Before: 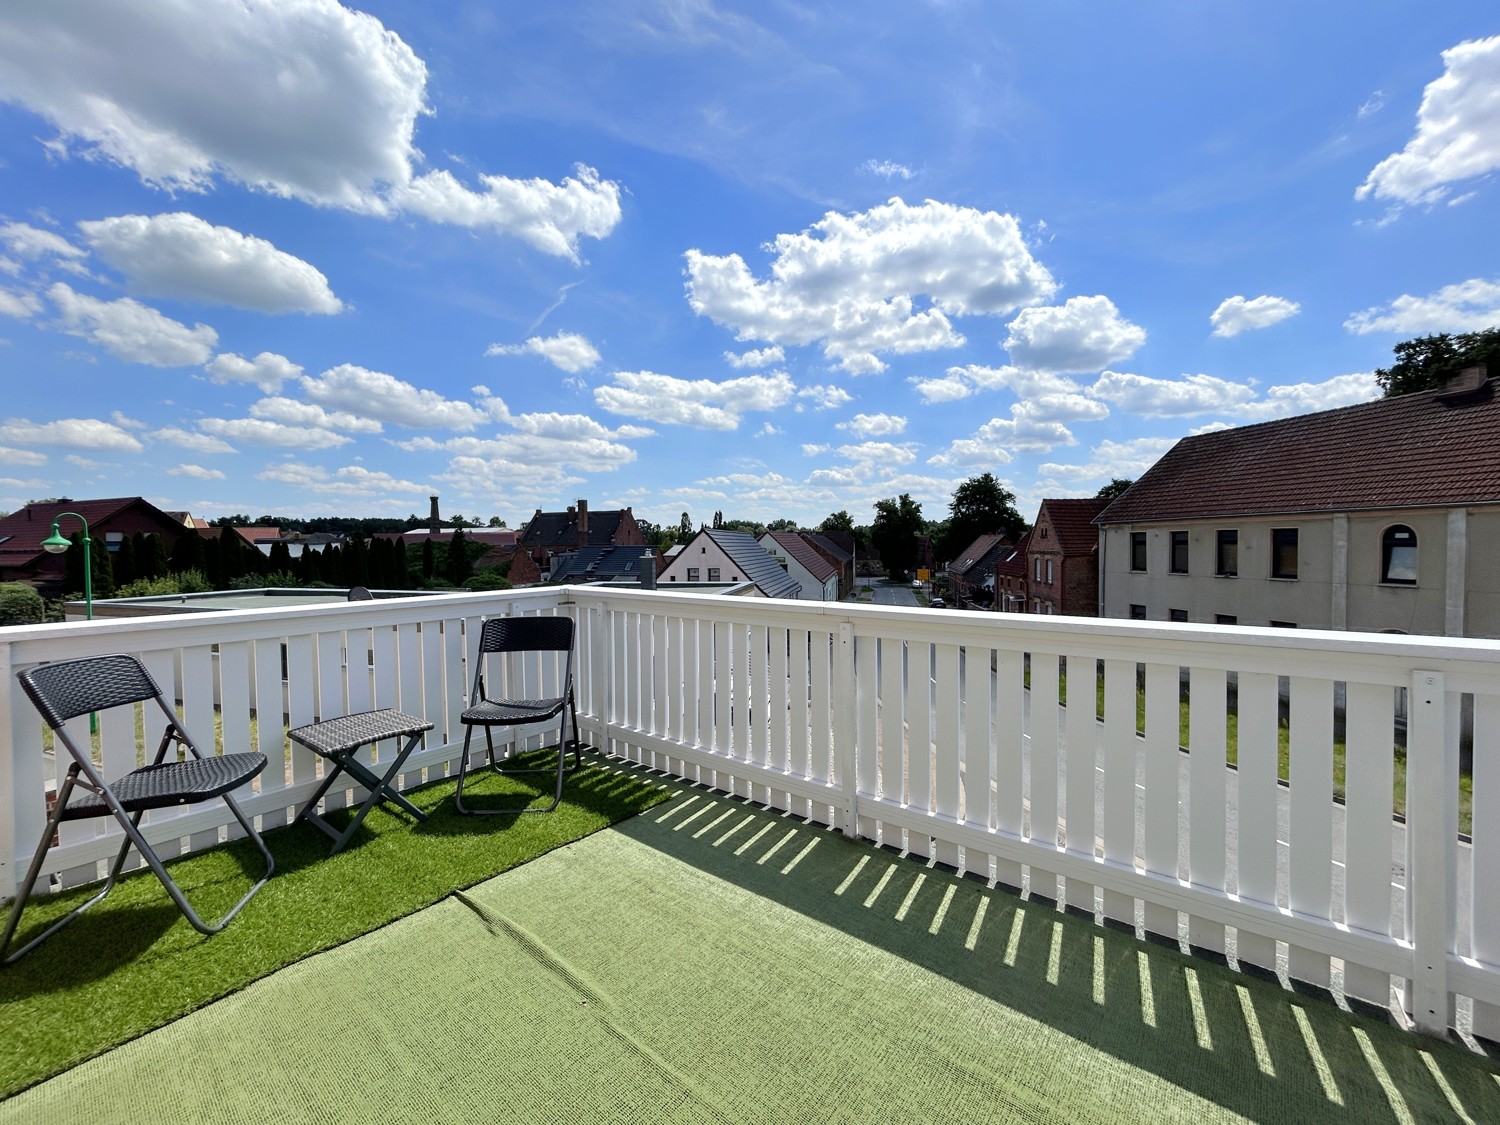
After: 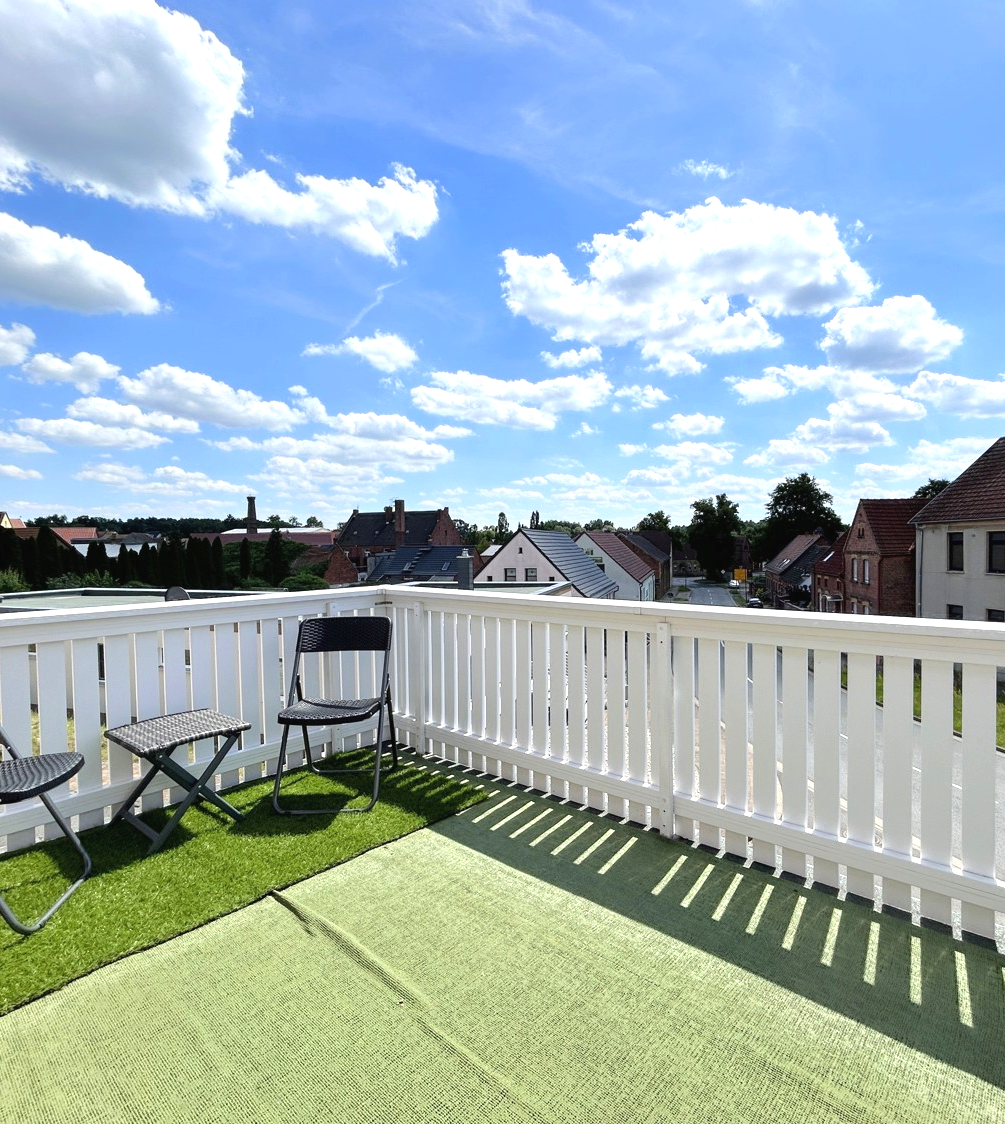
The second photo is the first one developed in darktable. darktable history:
exposure: black level correction -0.002, exposure 0.529 EV, compensate highlight preservation false
crop and rotate: left 12.264%, right 20.704%
